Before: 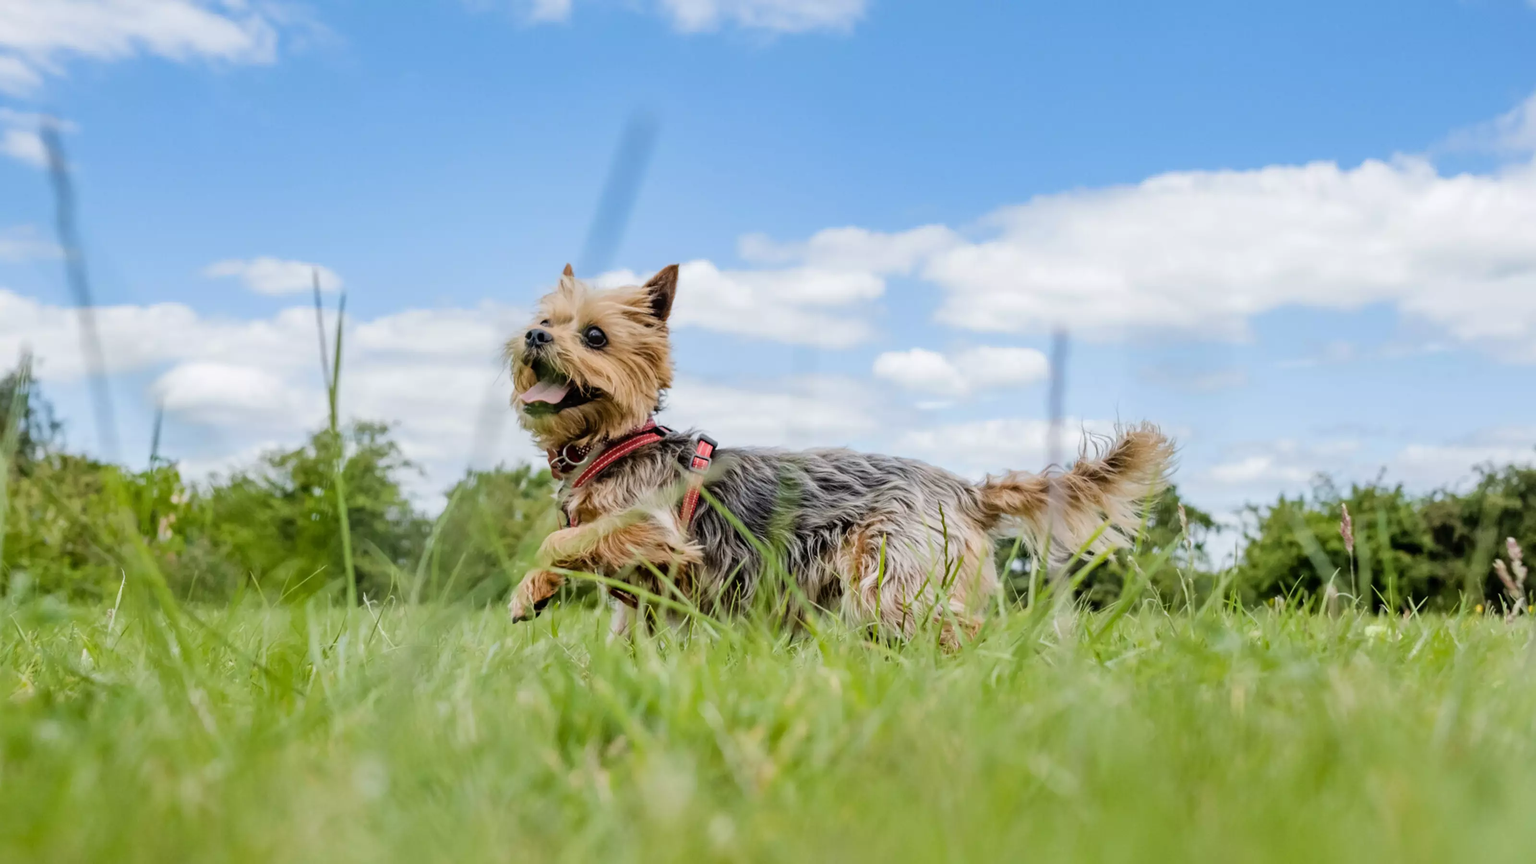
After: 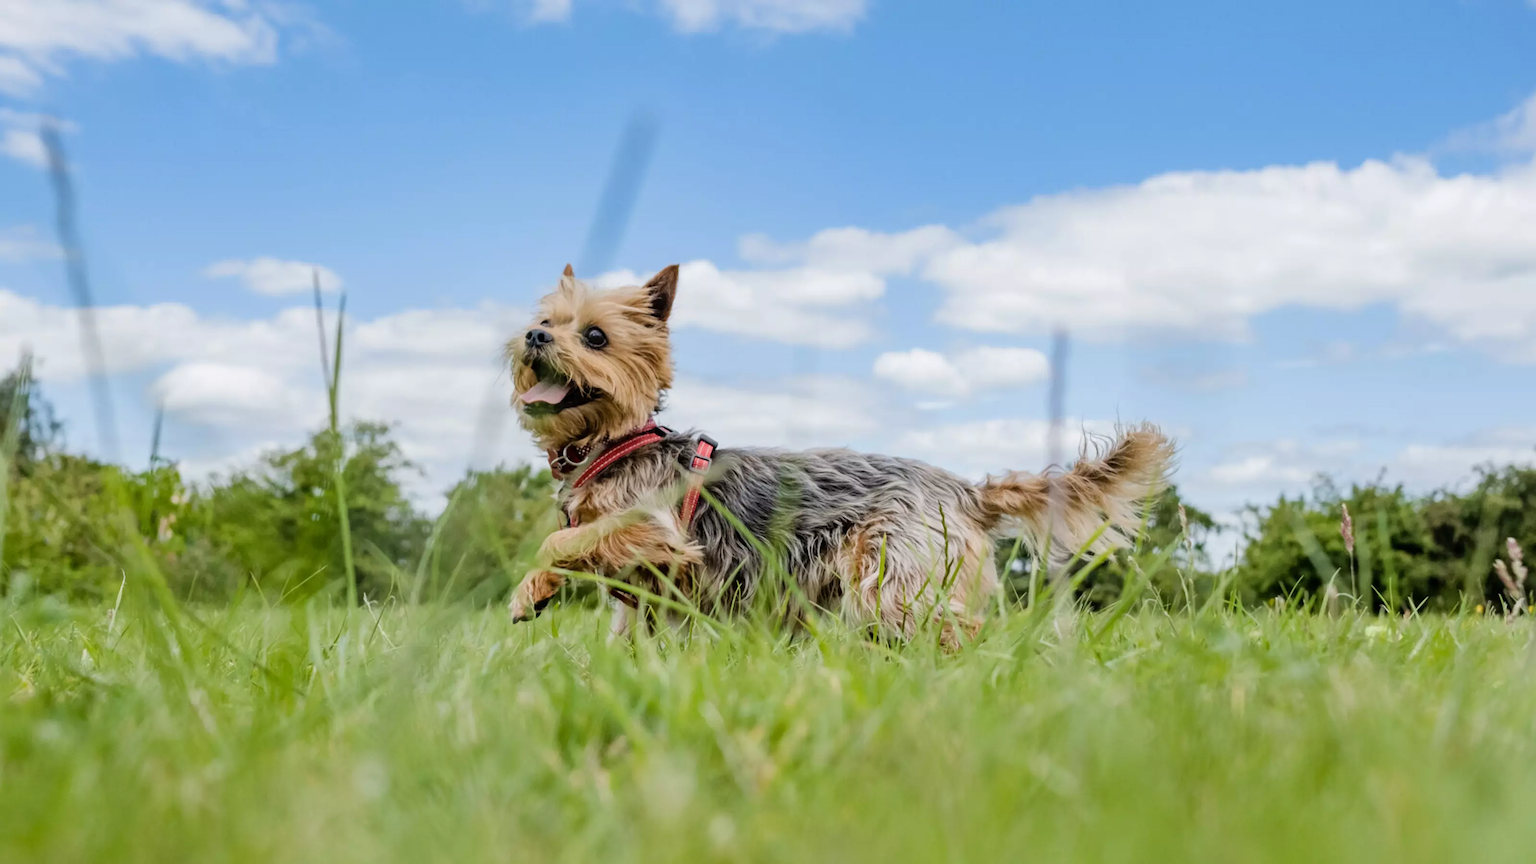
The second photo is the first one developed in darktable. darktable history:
exposure: exposure -0.044 EV, compensate exposure bias true, compensate highlight preservation false
